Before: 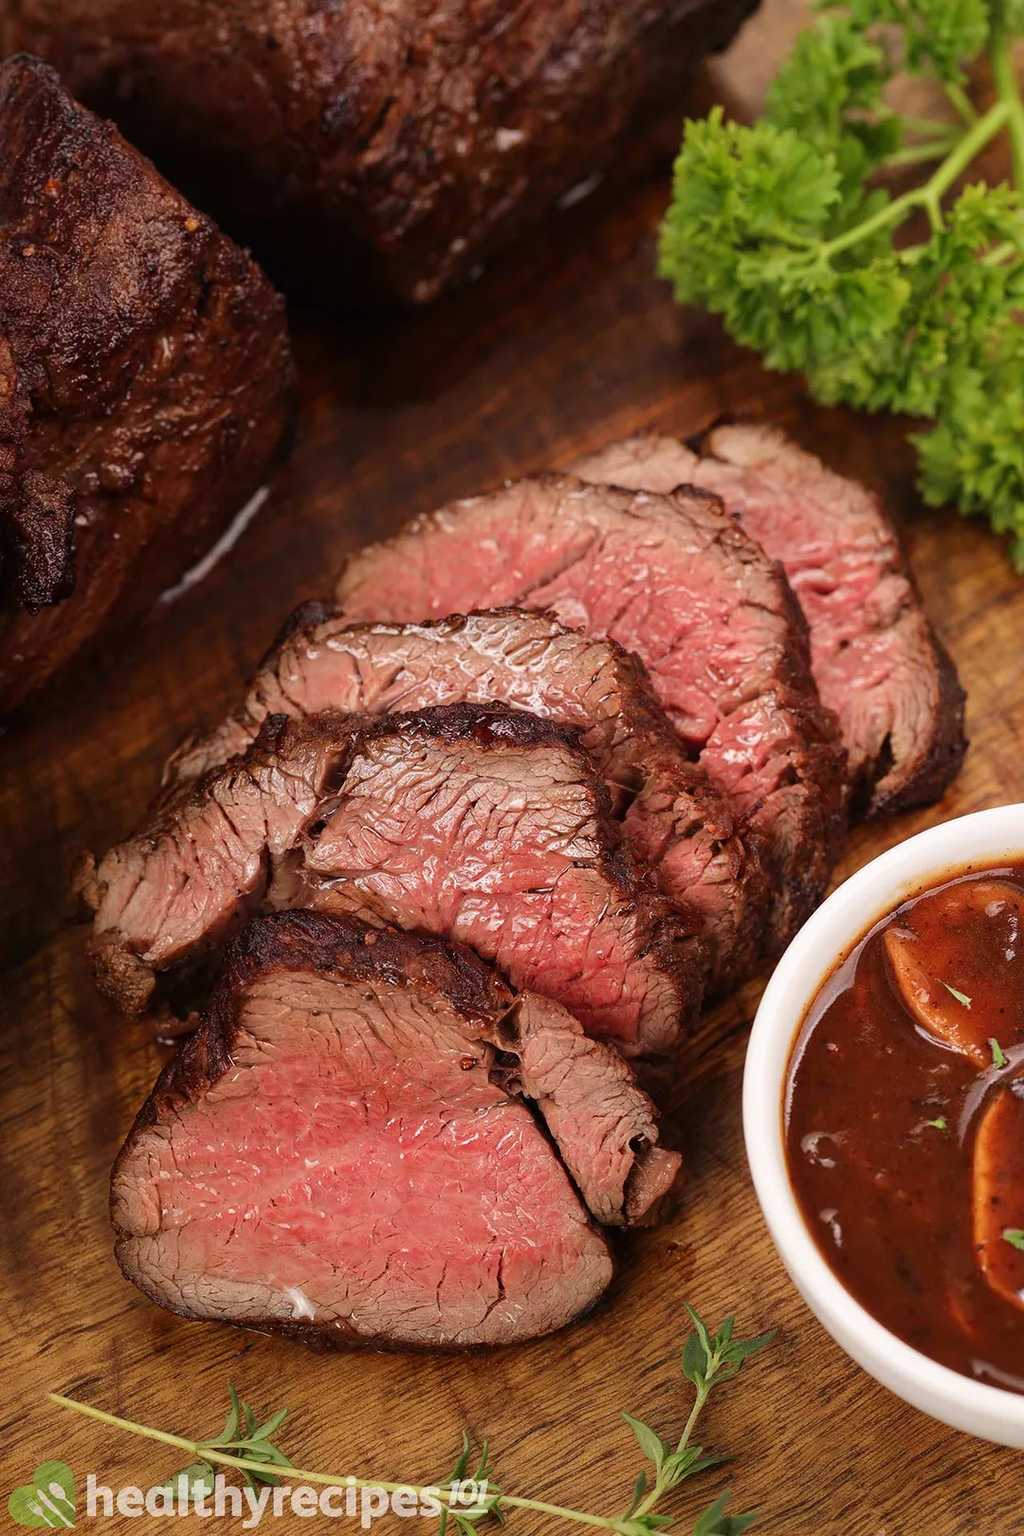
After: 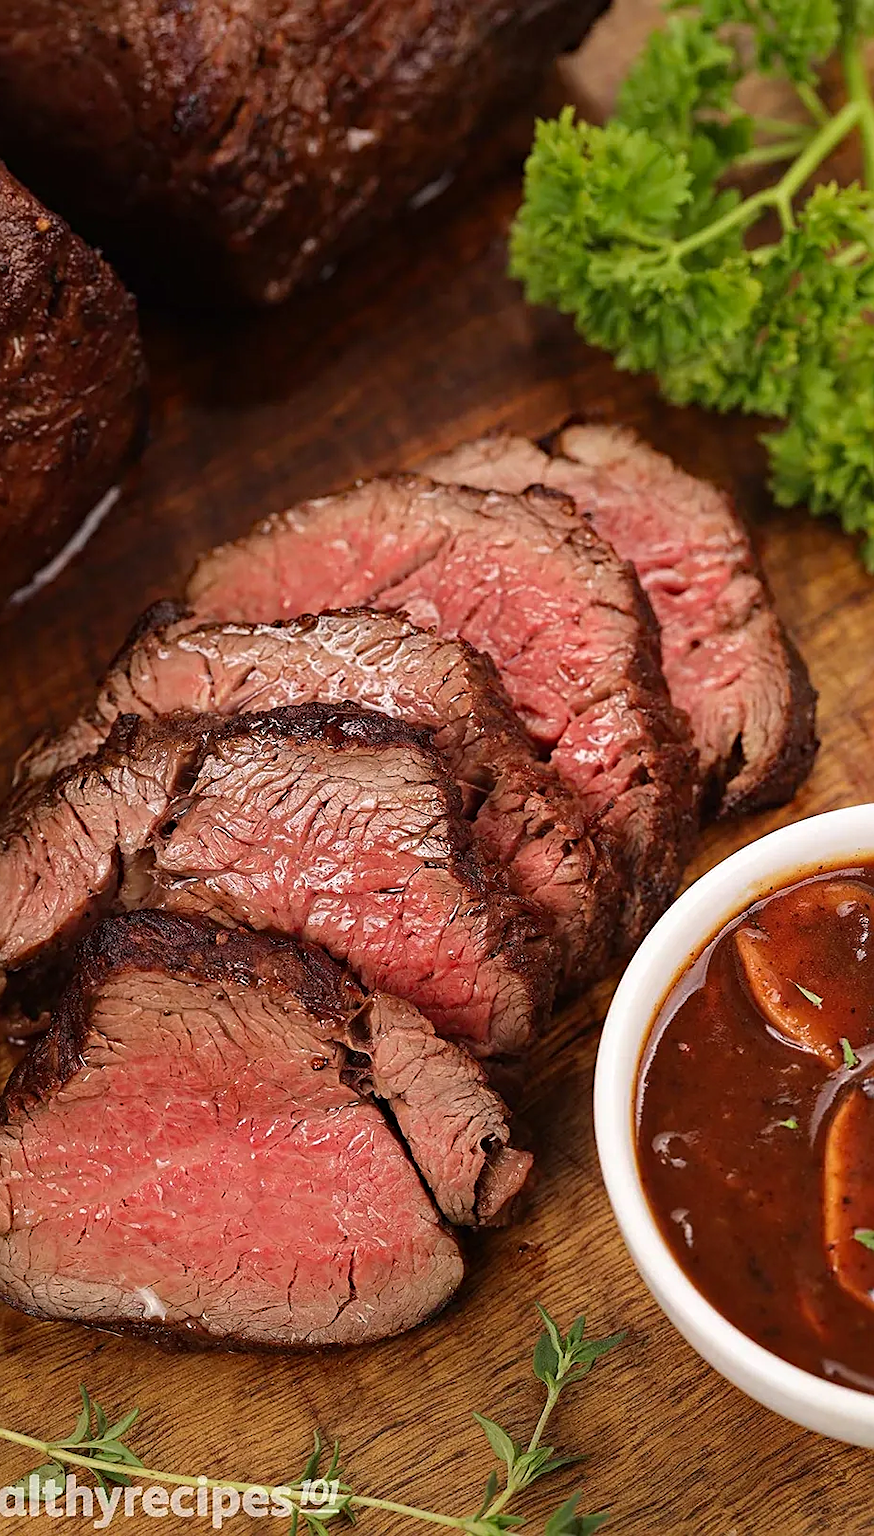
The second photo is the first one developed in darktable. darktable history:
sharpen: on, module defaults
crop and rotate: left 14.584%
haze removal: compatibility mode true, adaptive false
